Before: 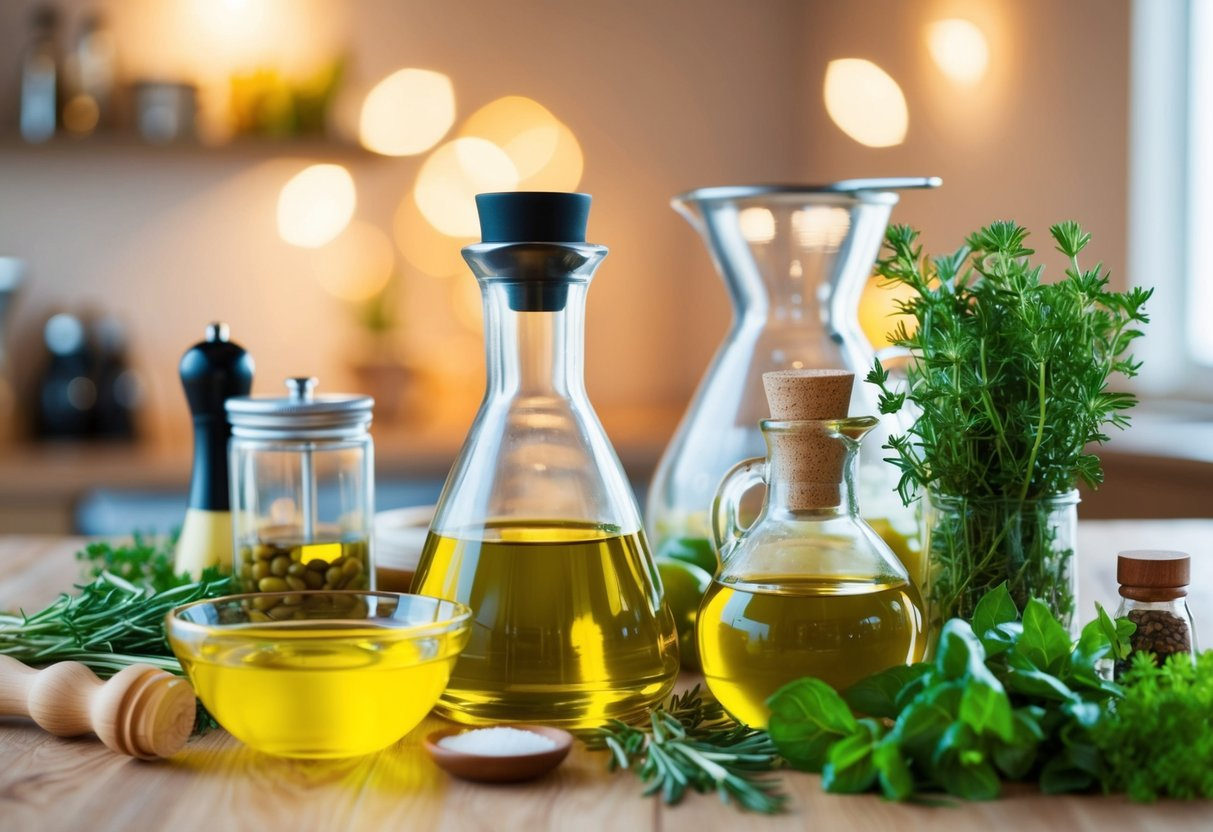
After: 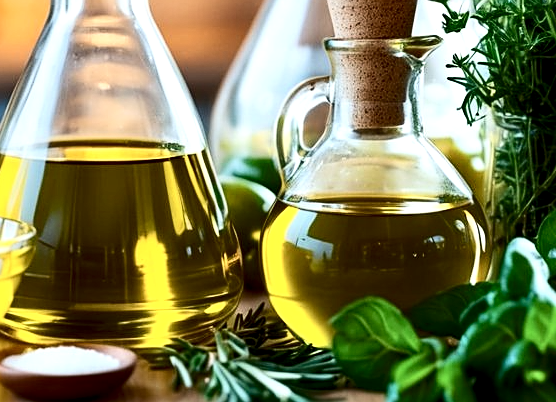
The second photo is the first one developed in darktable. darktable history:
crop: left 35.976%, top 45.819%, right 18.162%, bottom 5.807%
sharpen: on, module defaults
contrast brightness saturation: contrast 0.28
local contrast: highlights 123%, shadows 126%, detail 140%, midtone range 0.254
